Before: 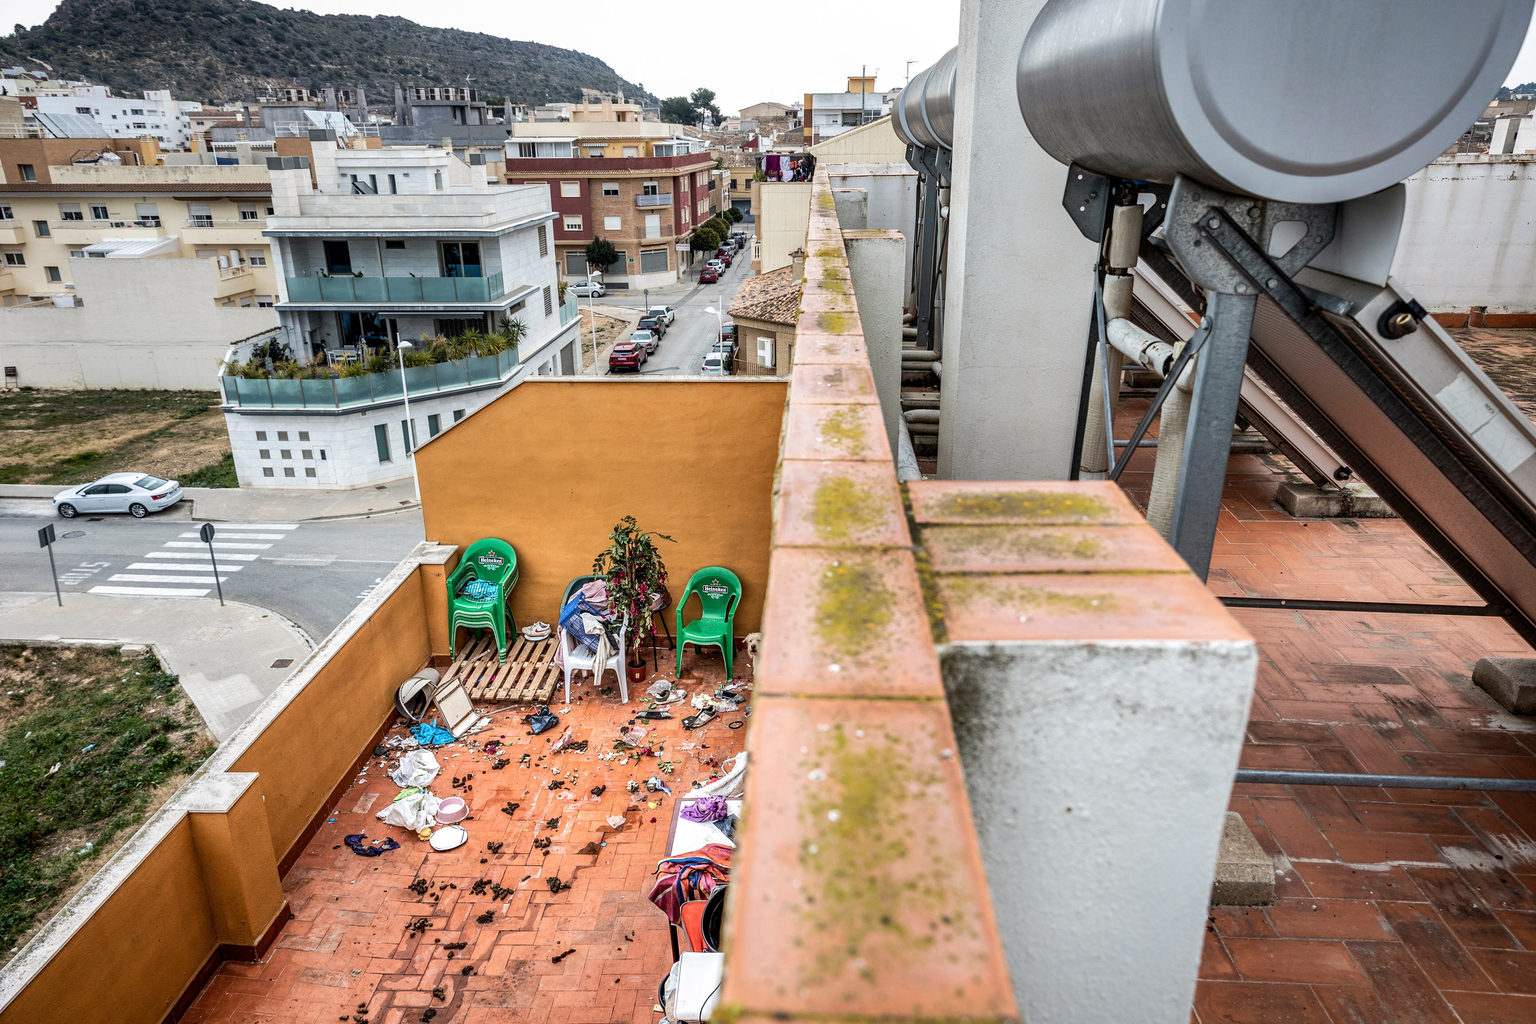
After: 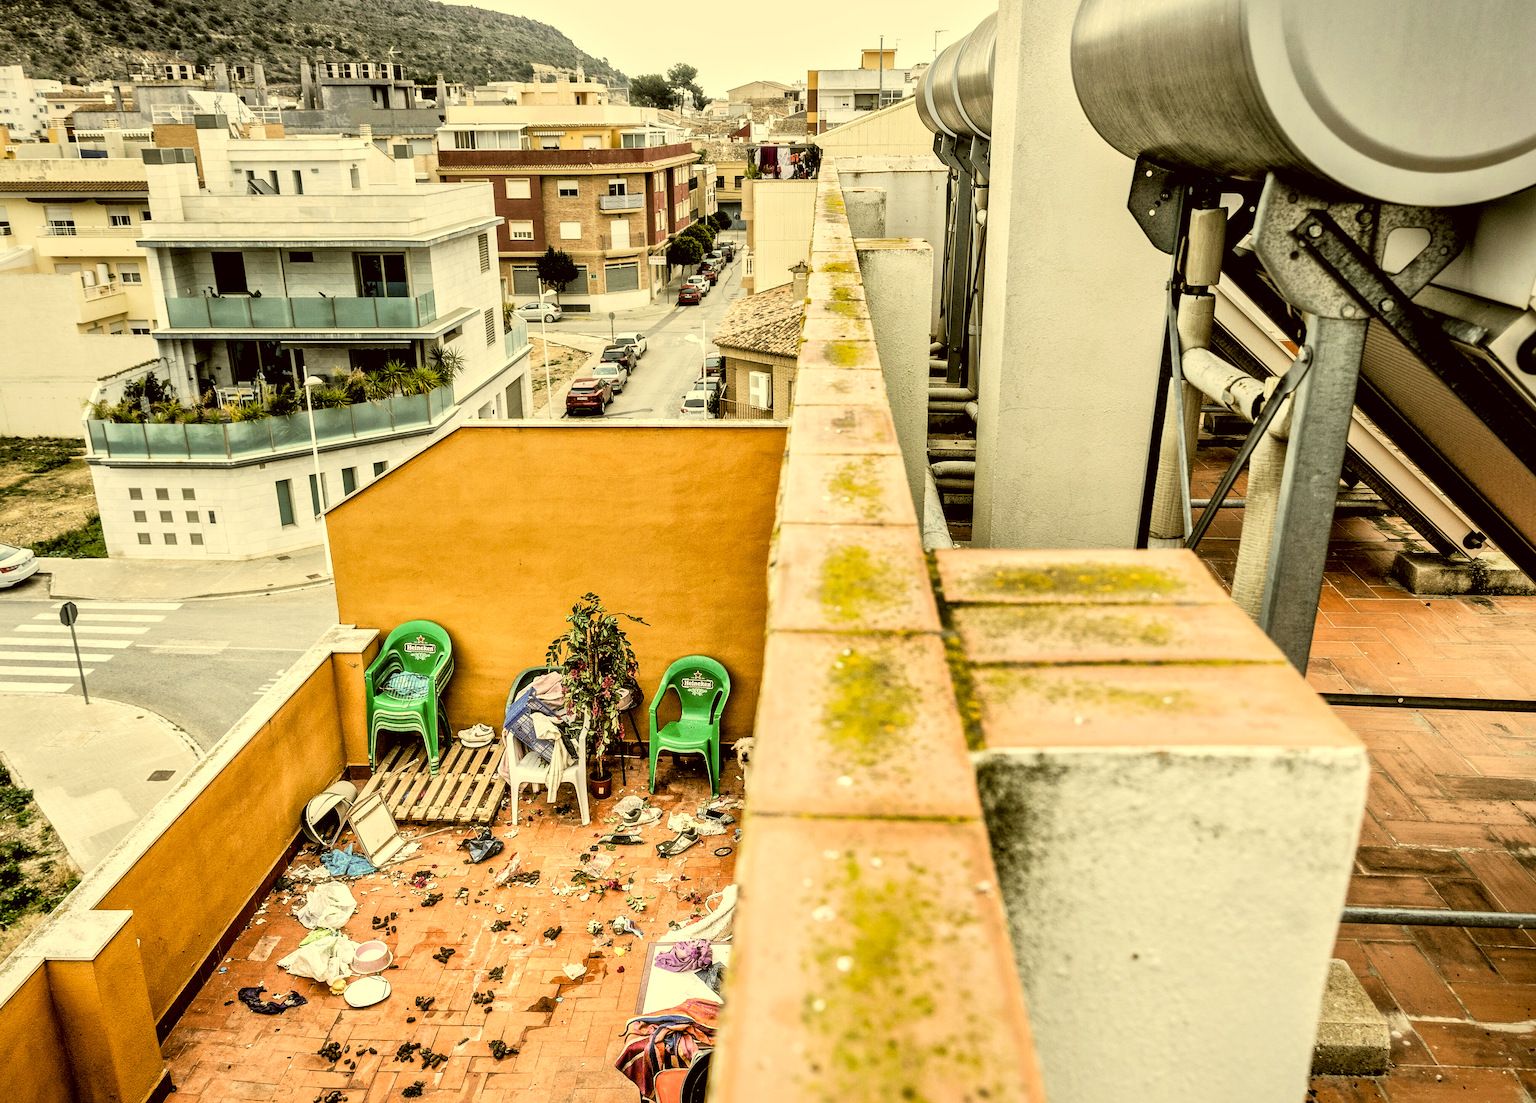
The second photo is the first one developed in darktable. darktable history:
color correction: highlights a* 0.127, highlights b* 29.02, shadows a* -0.261, shadows b* 21.41
local contrast: mode bilateral grid, contrast 20, coarseness 49, detail 161%, midtone range 0.2
crop: left 9.911%, top 3.643%, right 9.309%, bottom 9.267%
tone equalizer: -8 EV -0.721 EV, -7 EV -0.686 EV, -6 EV -0.628 EV, -5 EV -0.38 EV, -3 EV 0.375 EV, -2 EV 0.6 EV, -1 EV 0.692 EV, +0 EV 0.73 EV, mask exposure compensation -0.49 EV
haze removal: strength -0.107, compatibility mode true, adaptive false
filmic rgb: black relative exposure -5.12 EV, white relative exposure 3.96 EV, threshold 6 EV, hardness 2.9, contrast 1.191, enable highlight reconstruction true
